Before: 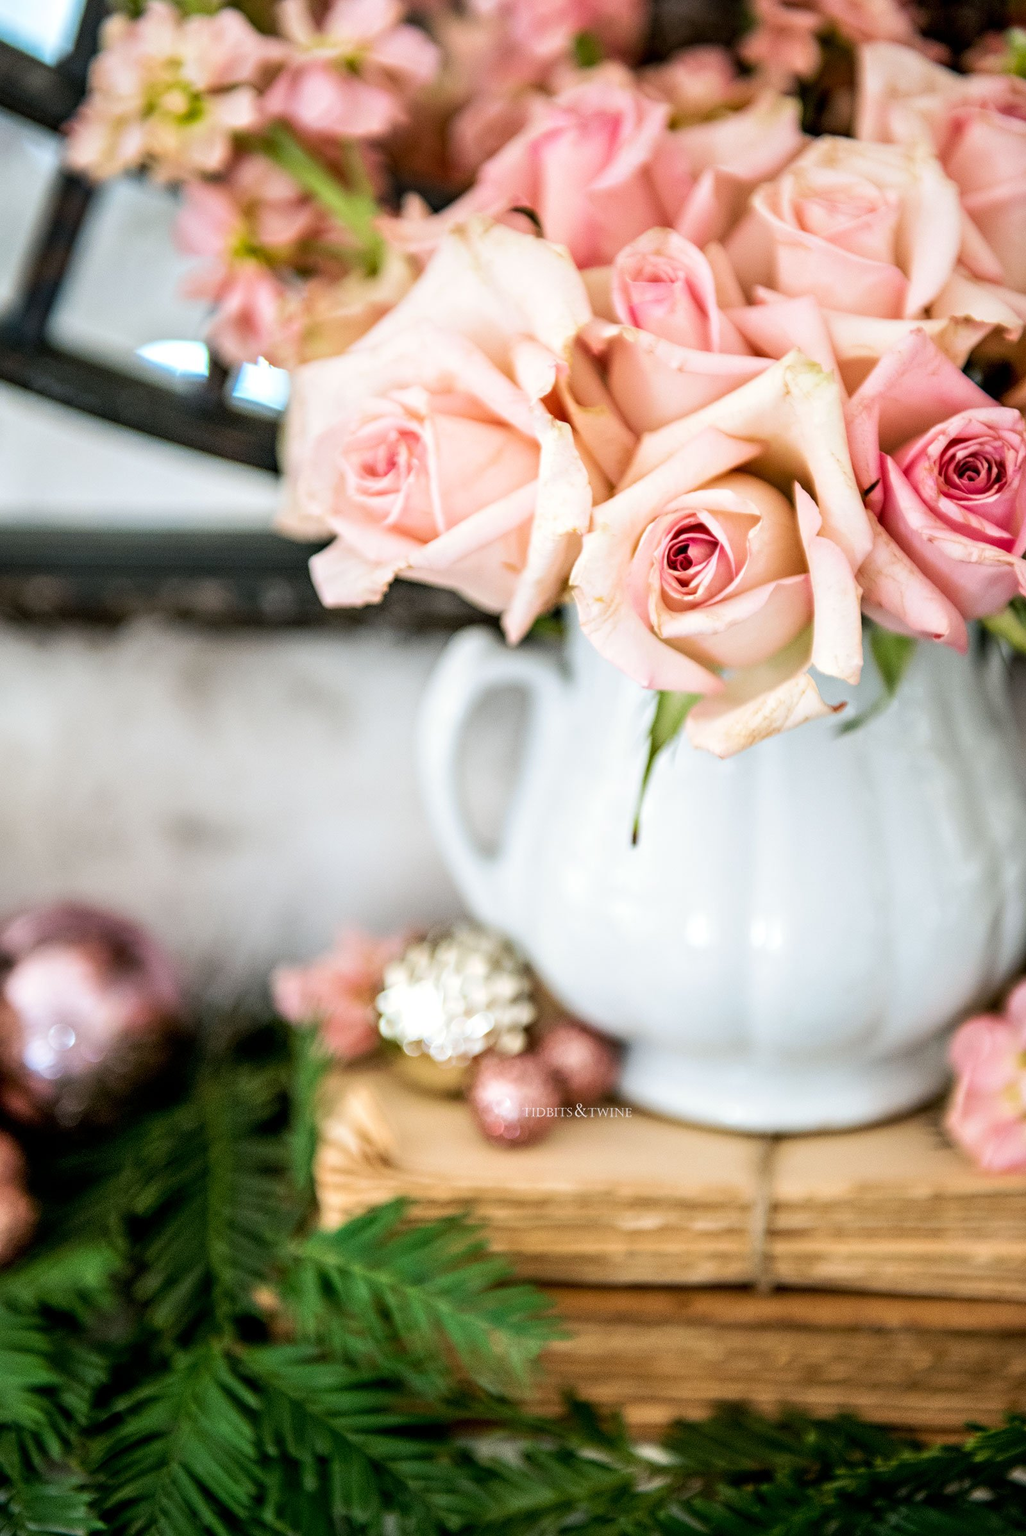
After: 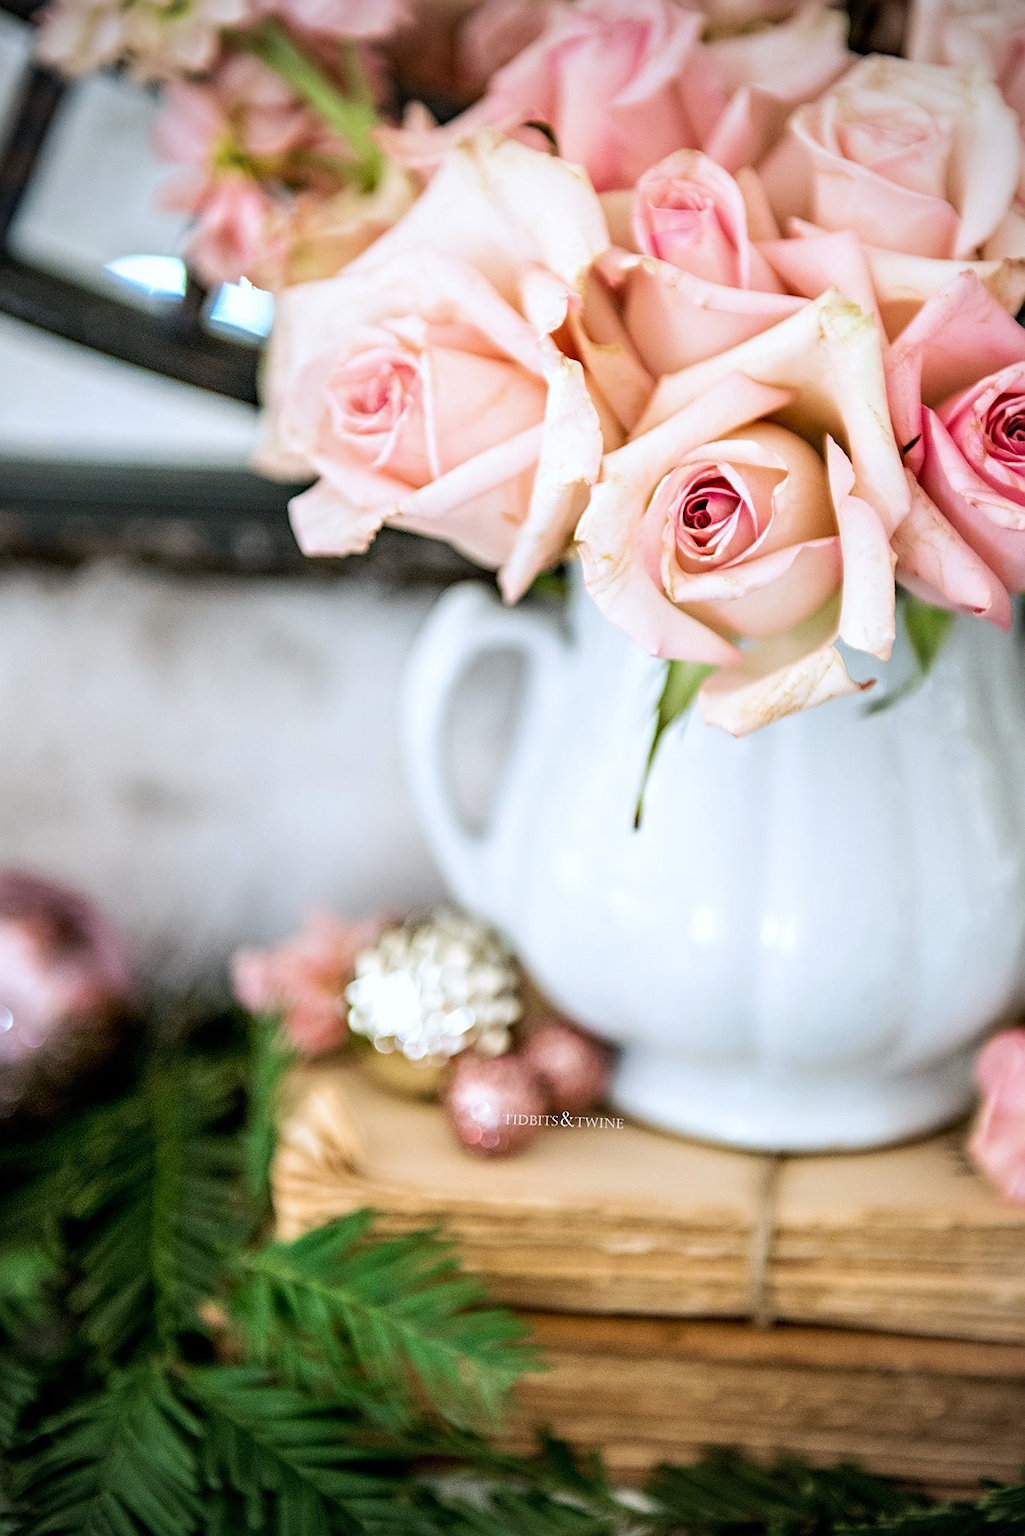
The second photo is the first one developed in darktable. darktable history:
crop and rotate: angle -1.96°, left 3.097%, top 4.154%, right 1.586%, bottom 0.529%
vignetting: on, module defaults
white balance: red 0.976, blue 1.04
sharpen: on, module defaults
